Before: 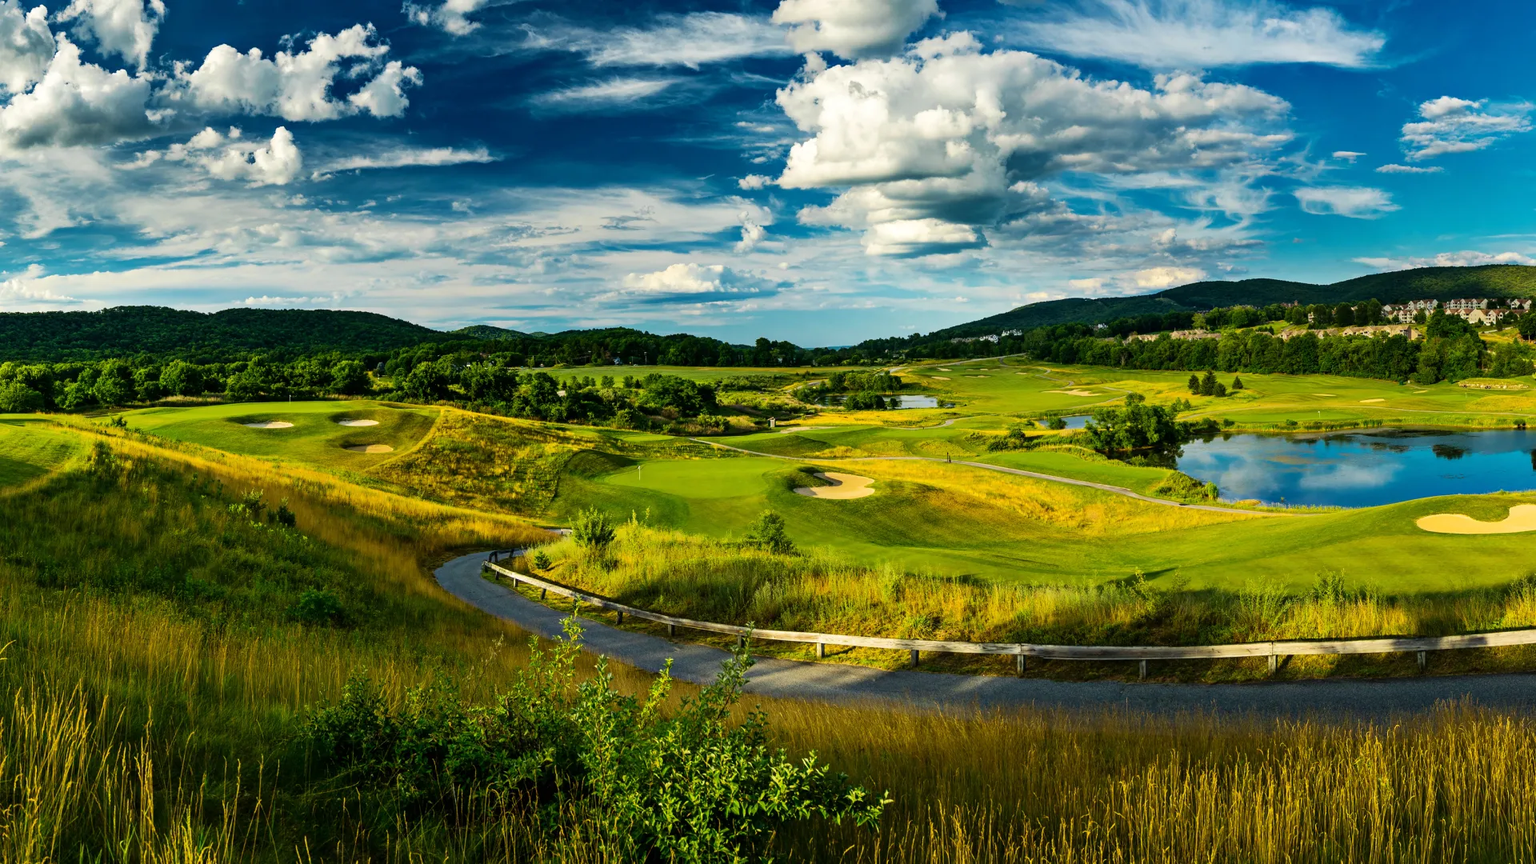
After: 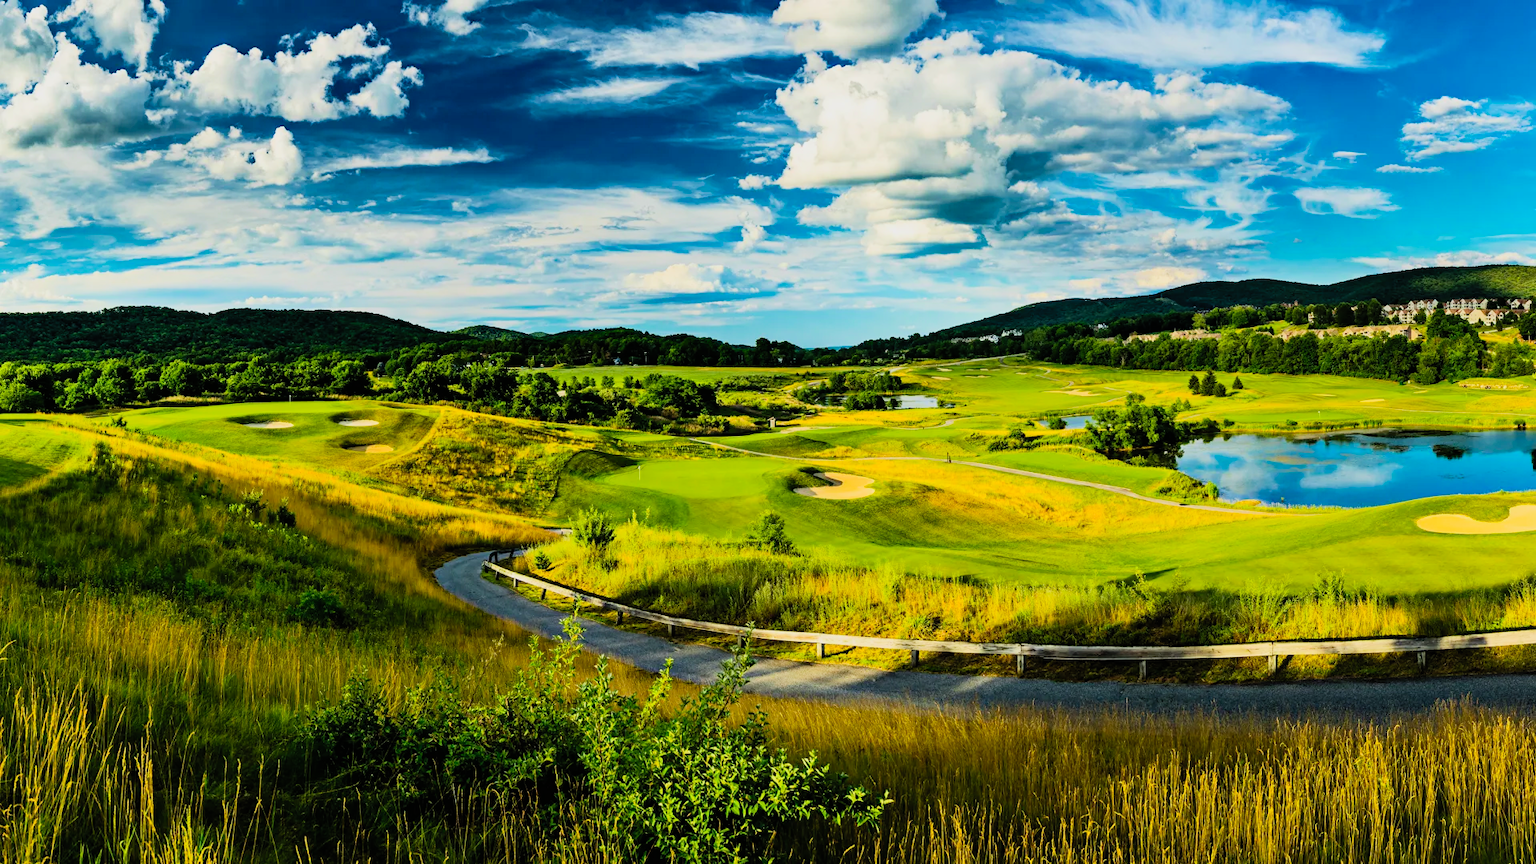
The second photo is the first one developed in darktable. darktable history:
exposure: exposure 0.203 EV, compensate highlight preservation false
contrast brightness saturation: contrast 0.198, brightness 0.159, saturation 0.225
haze removal: compatibility mode true, adaptive false
filmic rgb: black relative exposure -7.33 EV, white relative exposure 5.07 EV, hardness 3.2
